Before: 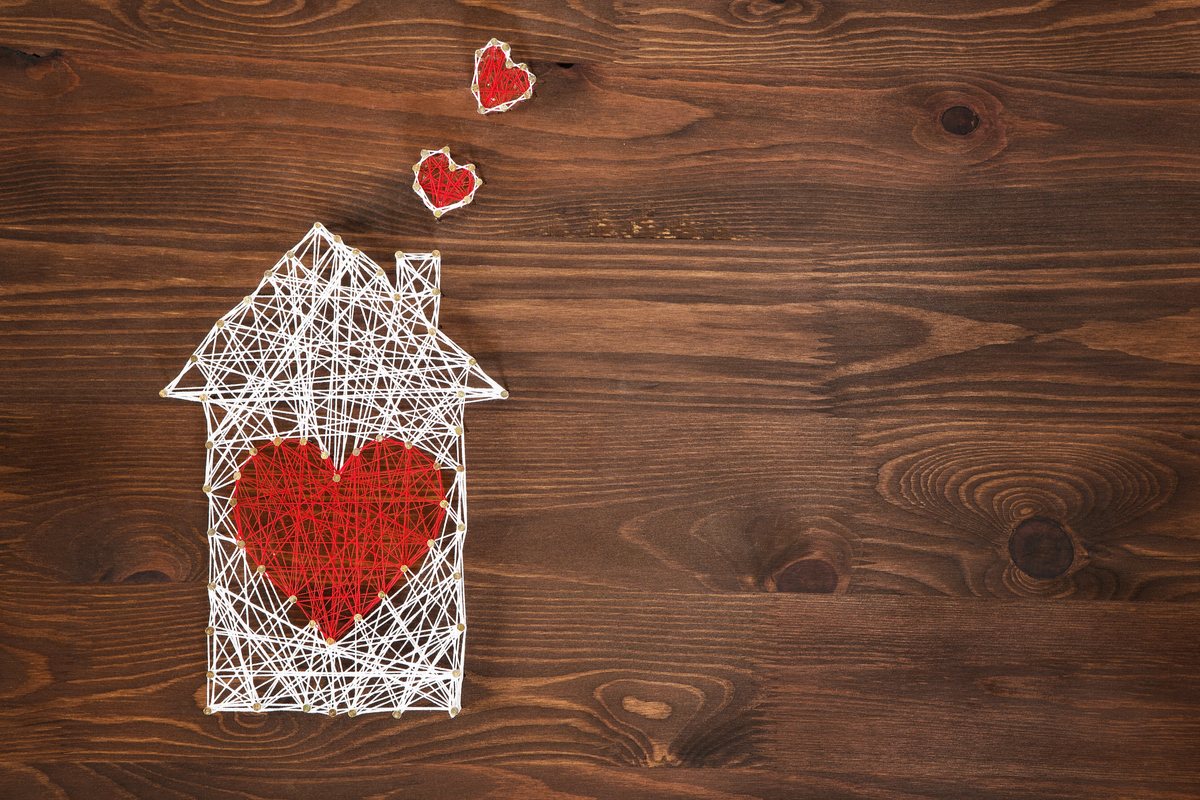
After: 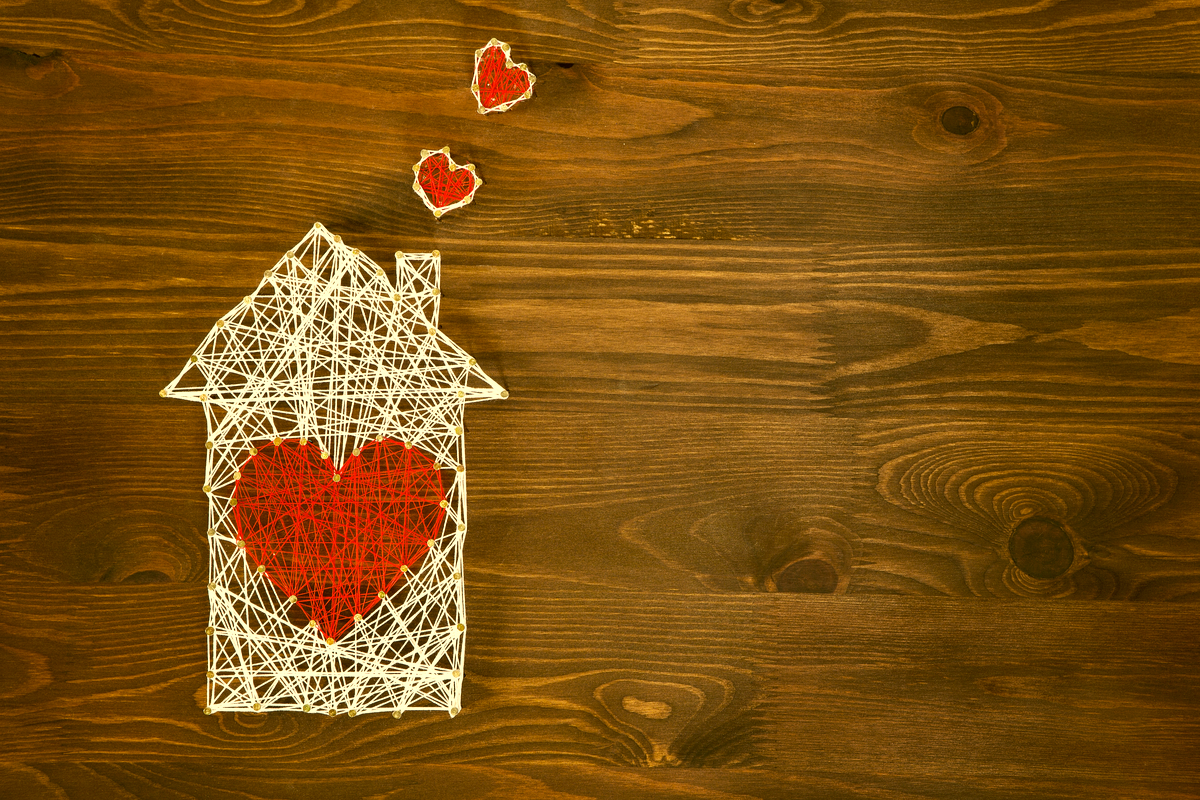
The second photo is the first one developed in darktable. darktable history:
exposure: exposure 0.219 EV, compensate exposure bias true, compensate highlight preservation false
color correction: highlights a* 0.16, highlights b* 29.09, shadows a* -0.262, shadows b* 21.61
